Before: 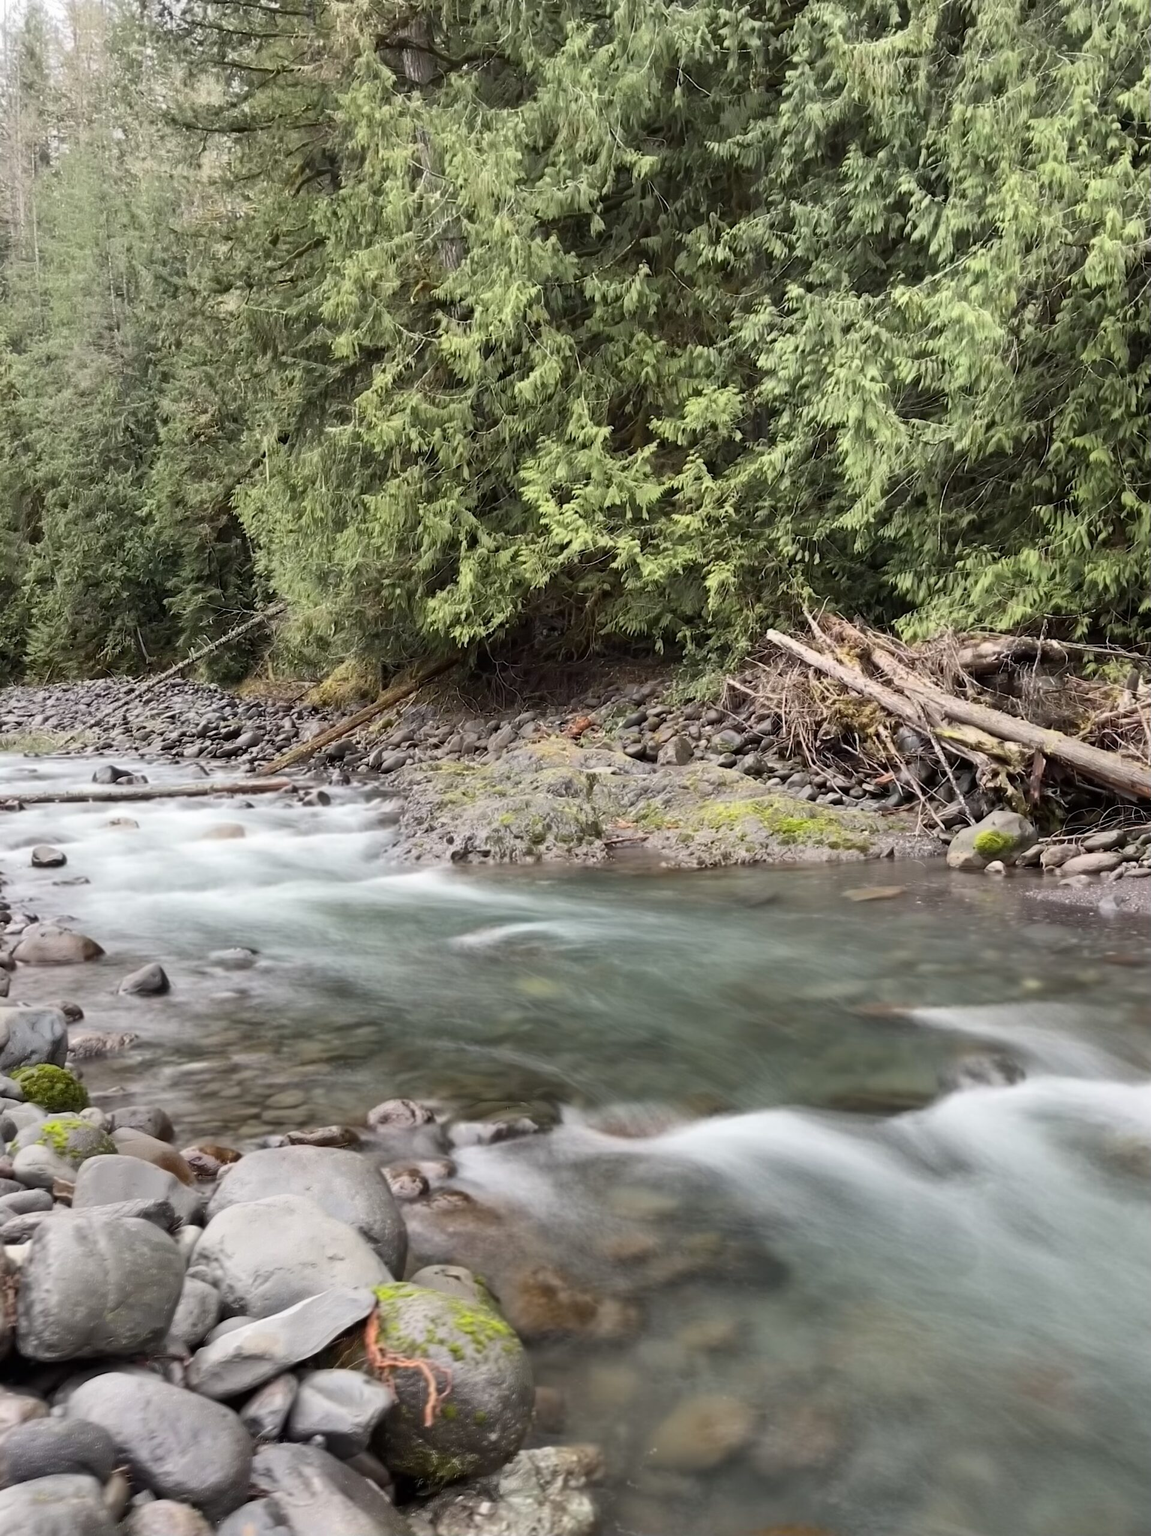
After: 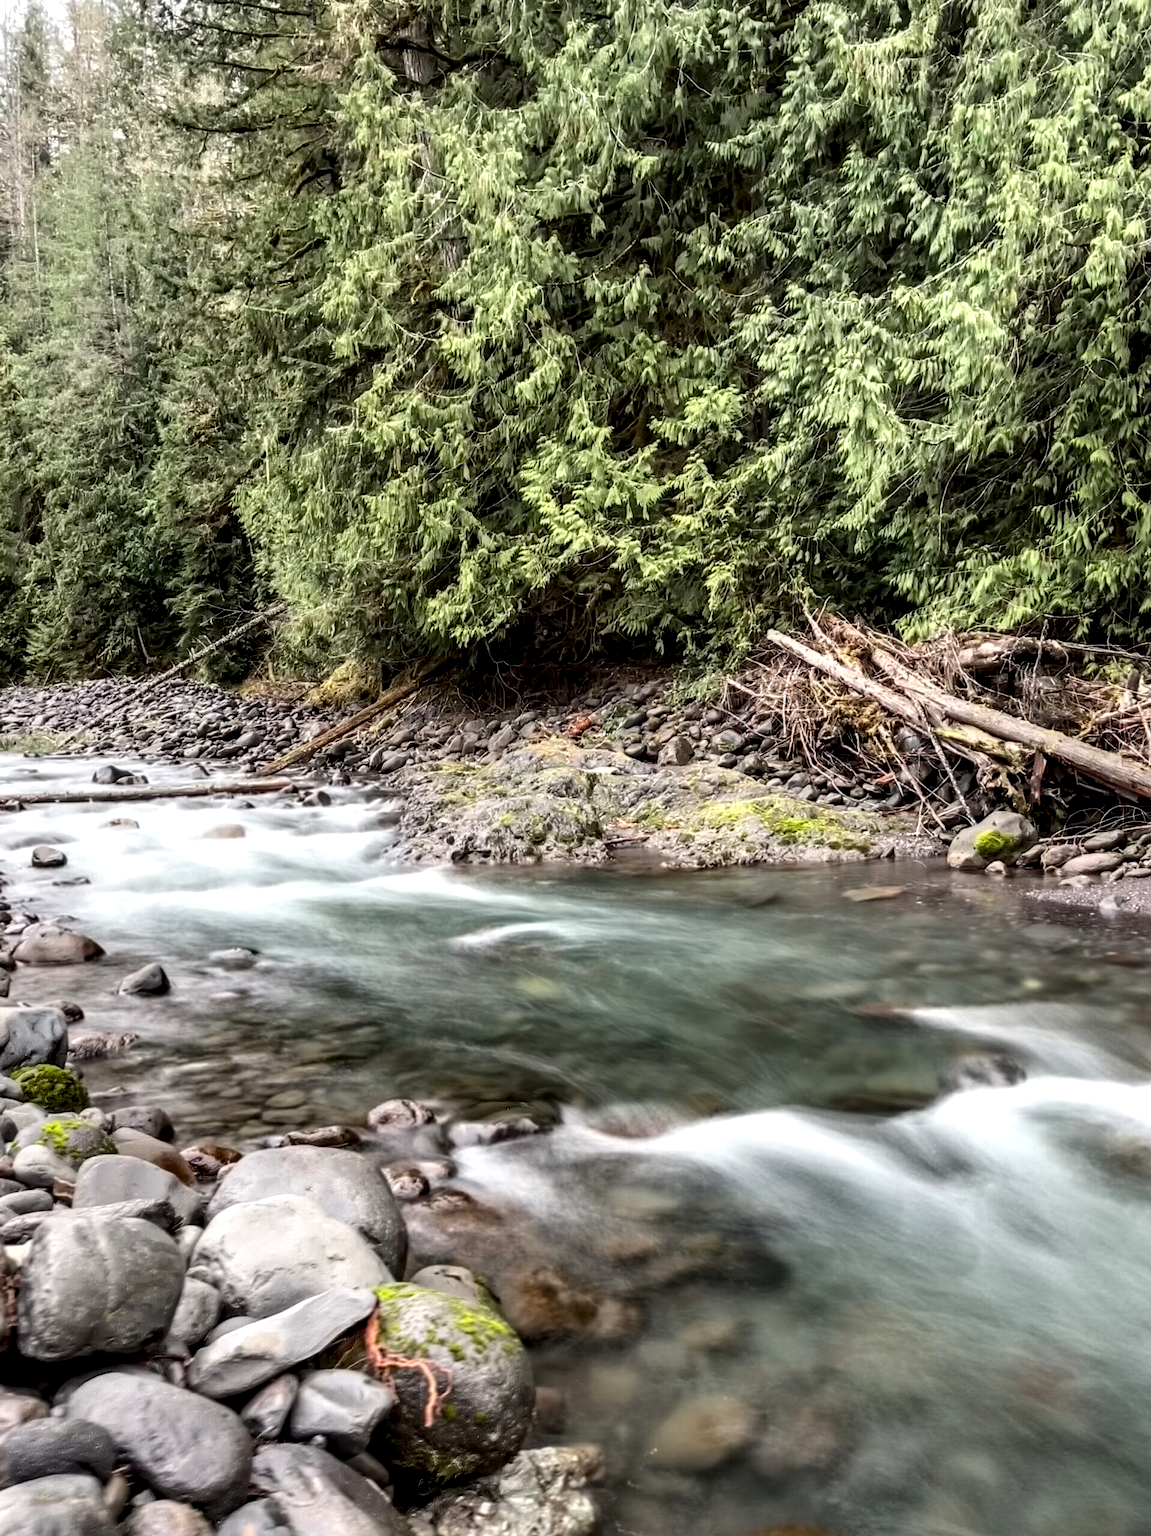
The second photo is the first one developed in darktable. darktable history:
local contrast: highlights 16%, detail 185%
